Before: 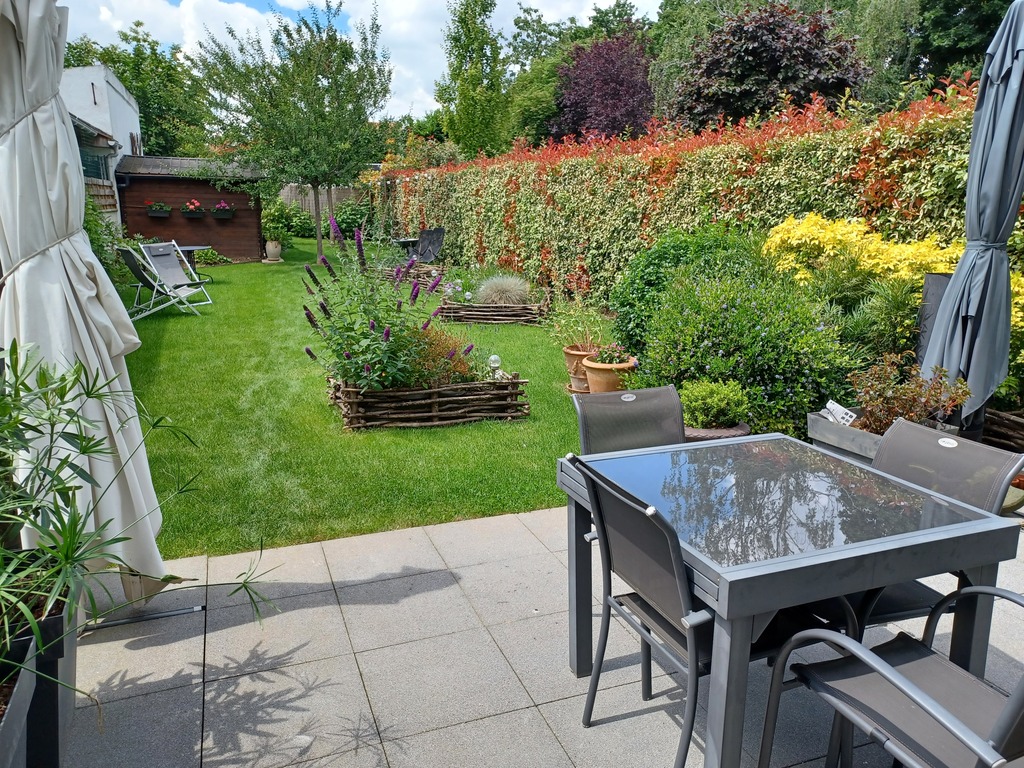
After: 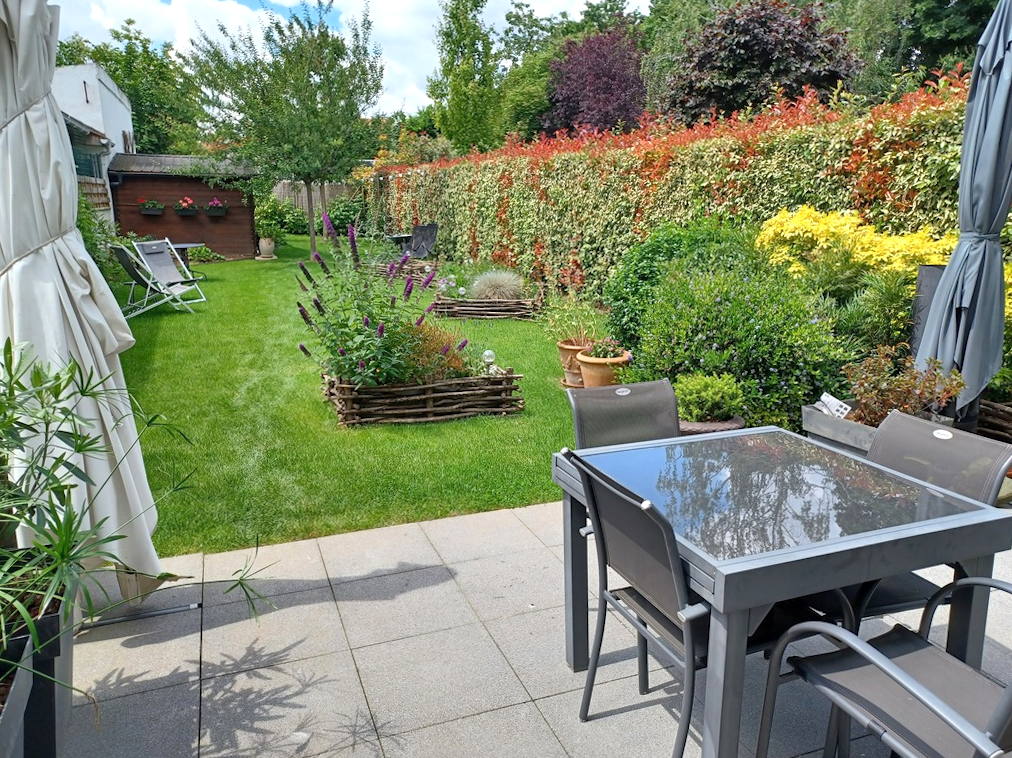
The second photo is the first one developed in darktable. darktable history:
rotate and perspective: rotation -0.45°, automatic cropping original format, crop left 0.008, crop right 0.992, crop top 0.012, crop bottom 0.988
shadows and highlights: shadows 43.06, highlights 6.94
exposure: exposure 0.207 EV, compensate highlight preservation false
